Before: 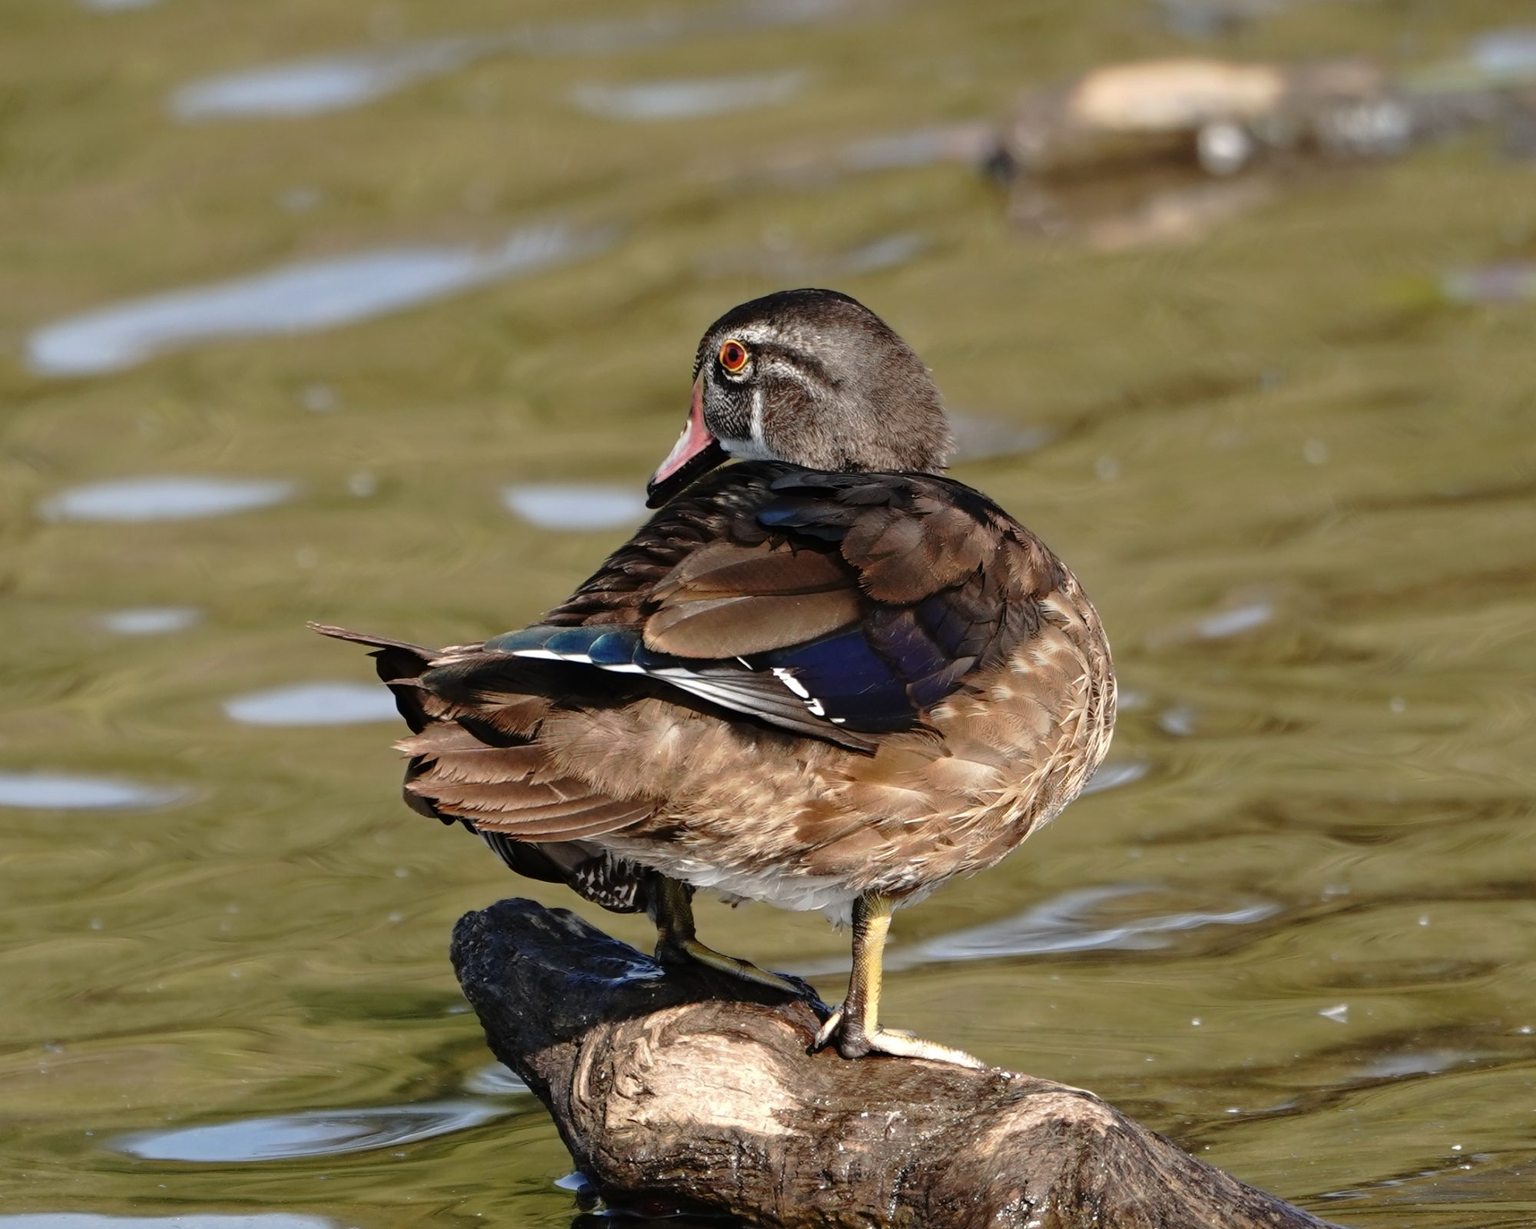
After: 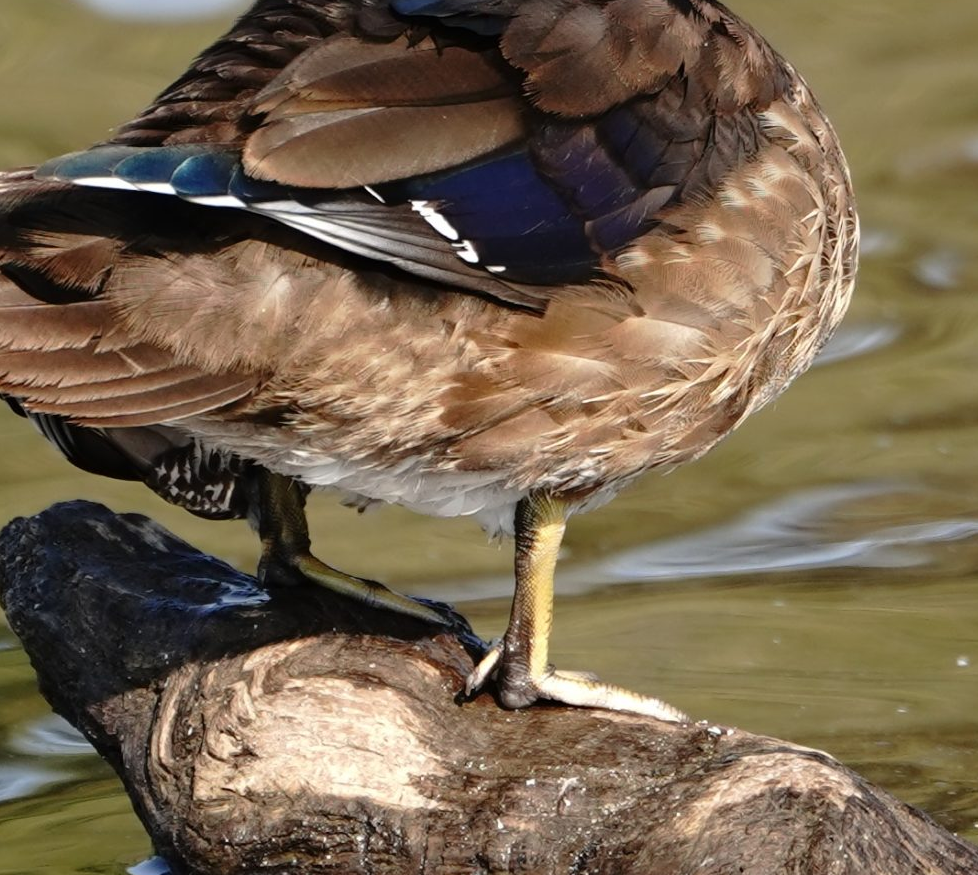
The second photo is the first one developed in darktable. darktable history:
crop: left 29.775%, top 41.834%, right 21.303%, bottom 3.472%
